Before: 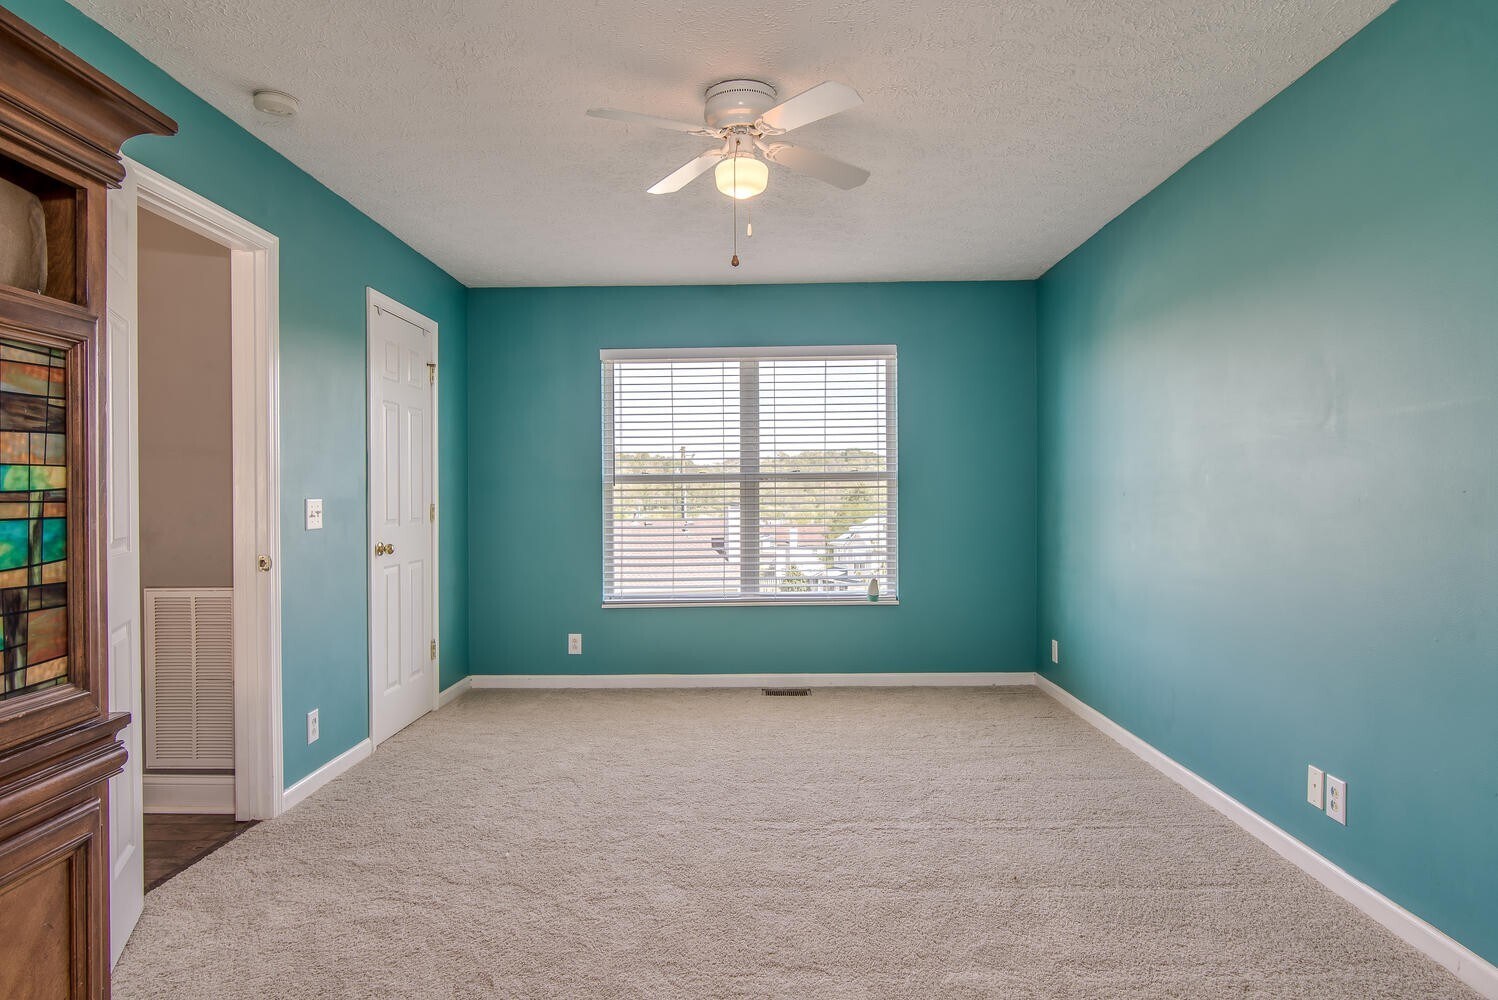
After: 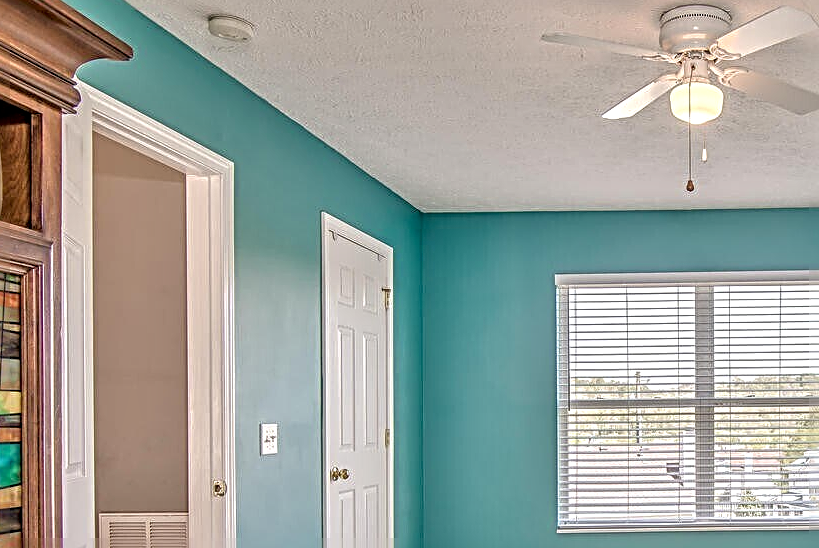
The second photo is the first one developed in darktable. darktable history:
crop and rotate: left 3.047%, top 7.509%, right 42.236%, bottom 37.598%
local contrast: on, module defaults
tone equalizer: -7 EV 0.15 EV, -6 EV 0.6 EV, -5 EV 1.15 EV, -4 EV 1.33 EV, -3 EV 1.15 EV, -2 EV 0.6 EV, -1 EV 0.15 EV, mask exposure compensation -0.5 EV
sharpen: radius 3.69, amount 0.928
